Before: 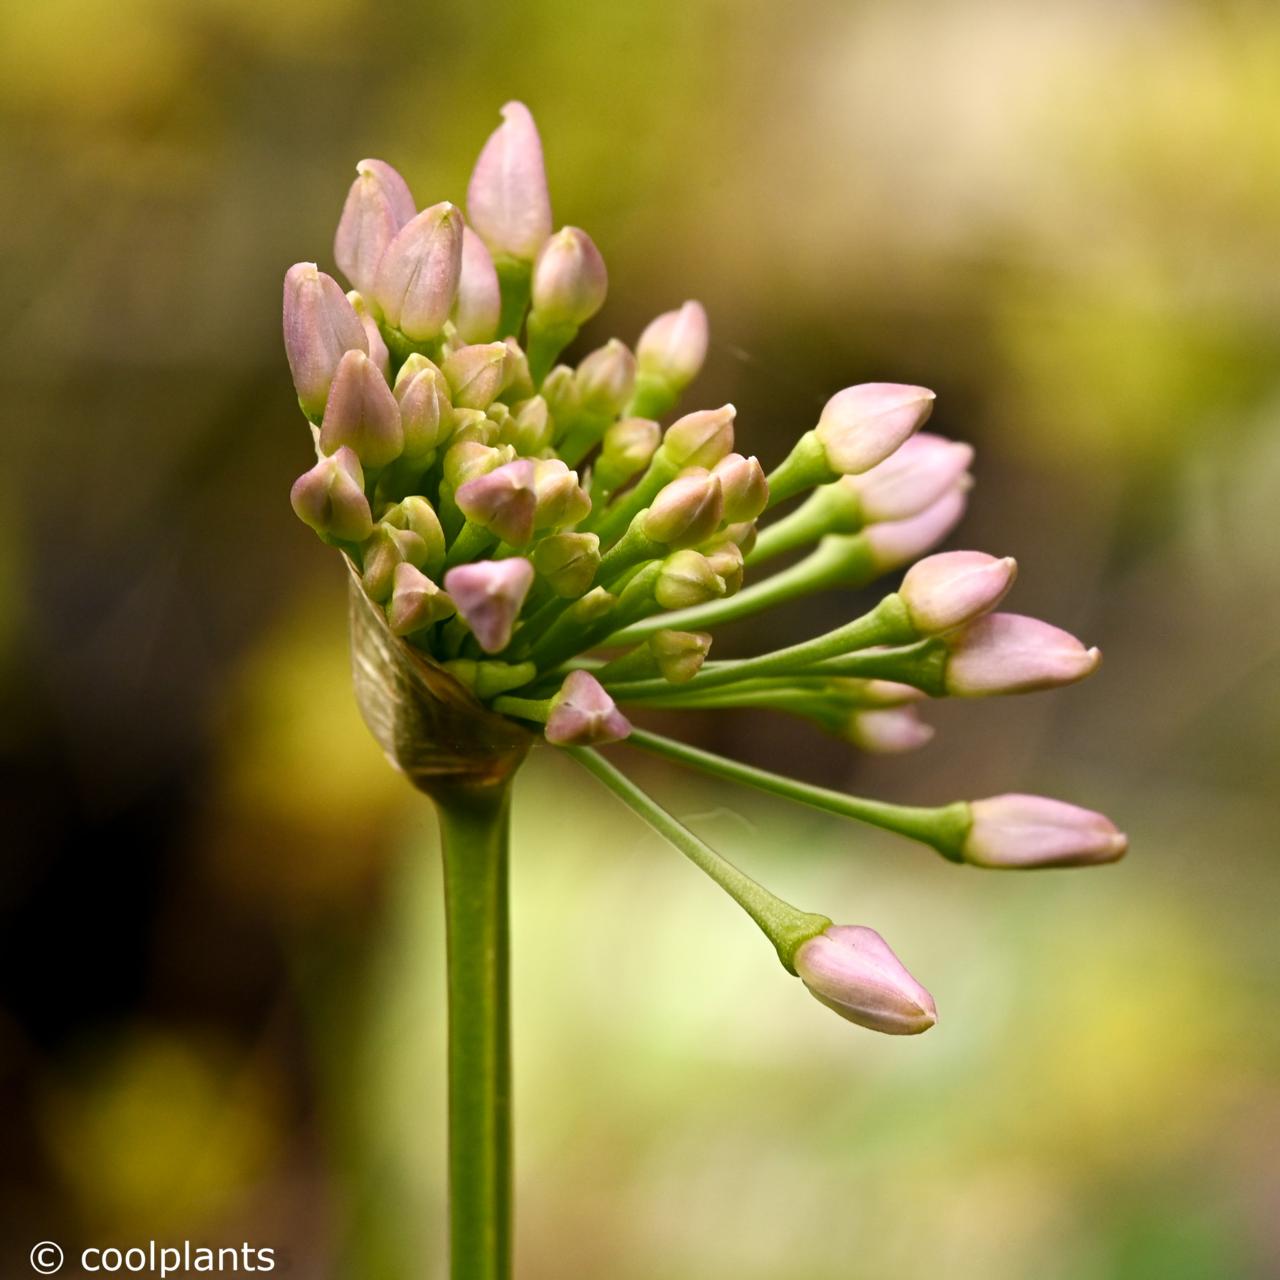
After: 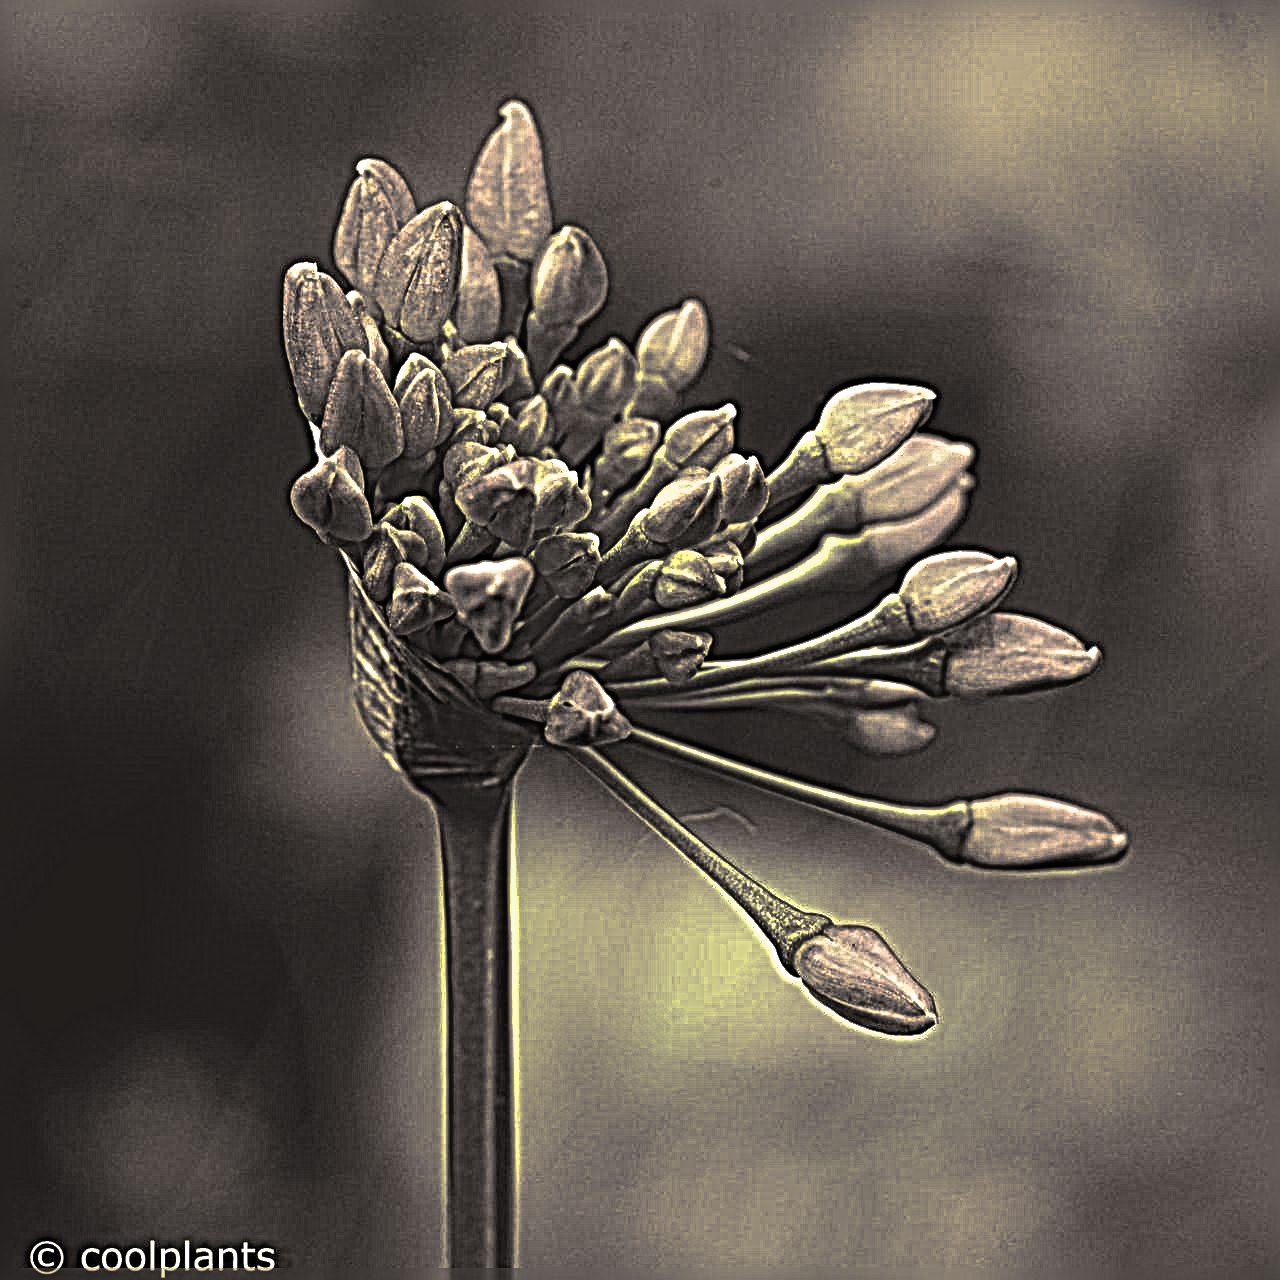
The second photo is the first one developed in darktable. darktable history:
tone curve #1: curves: ch0 [(0, 0) (0.003, 0.003) (0.011, 0.005) (0.025, 0.008) (0.044, 0.012) (0.069, 0.02) (0.1, 0.031) (0.136, 0.047) (0.177, 0.088) (0.224, 0.141) (0.277, 0.222) (0.335, 0.32) (0.399, 0.425) (0.468, 0.524) (0.543, 0.623) (0.623, 0.716) (0.709, 0.796) (0.801, 0.88) (0.898, 0.959) (1, 1)], preserve colors none
tone curve "1": curves: ch0 [(0, 0) (0.91, 0.76) (0.997, 0.913)], color space Lab, linked channels, preserve colors none
local contrast #1: highlights 100%, shadows 100%, detail 144%, midtone range 0.45
local contrast "1": mode bilateral grid, contrast 20, coarseness 3, detail 300%, midtone range 0.2 | blend: blend mode normal, opacity 27%; mask: uniform (no mask)
exposure #1: black level correction -0.1, compensate highlight preservation false
exposure "1": black level correction -0.03, compensate highlight preservation false
color correction: highlights b* 3
split-toning: shadows › hue 26°, shadows › saturation 0.09, highlights › hue 40°, highlights › saturation 0.18, balance -63, compress 0% | blend: blend mode normal, opacity 36%; mask: uniform (no mask)
velvia: on, module defaults
color balance: mode lift, gamma, gain (sRGB), lift [1, 0.69, 1, 1], gamma [1, 1.482, 1, 1], gain [1, 1, 1, 0.802]
sharpen #1: radius 6.3, amount 1.8, threshold 0 | blend: blend mode normal, opacity 50%; mask: uniform (no mask)
sharpen "1": radius 6.3, amount 1.8, threshold 0 | blend: blend mode normal, opacity 27%; mask: uniform (no mask)
